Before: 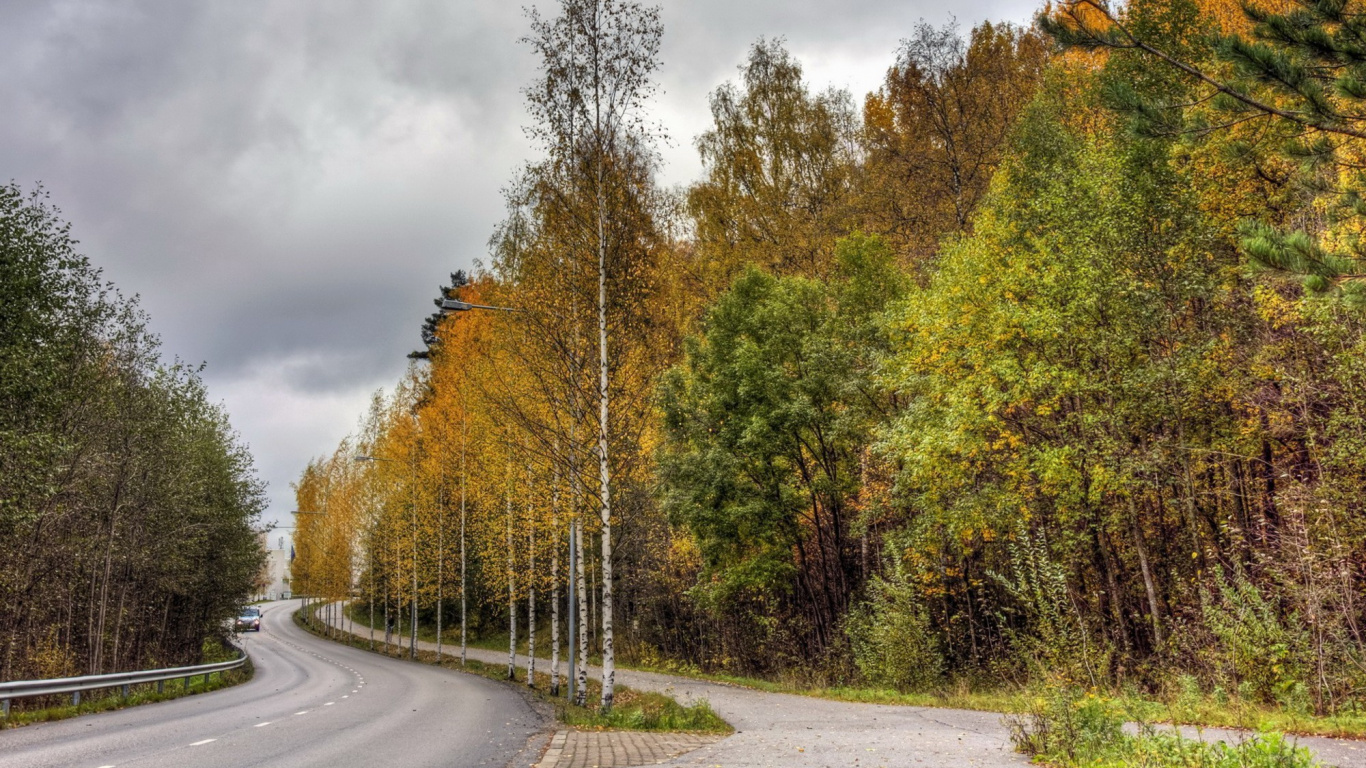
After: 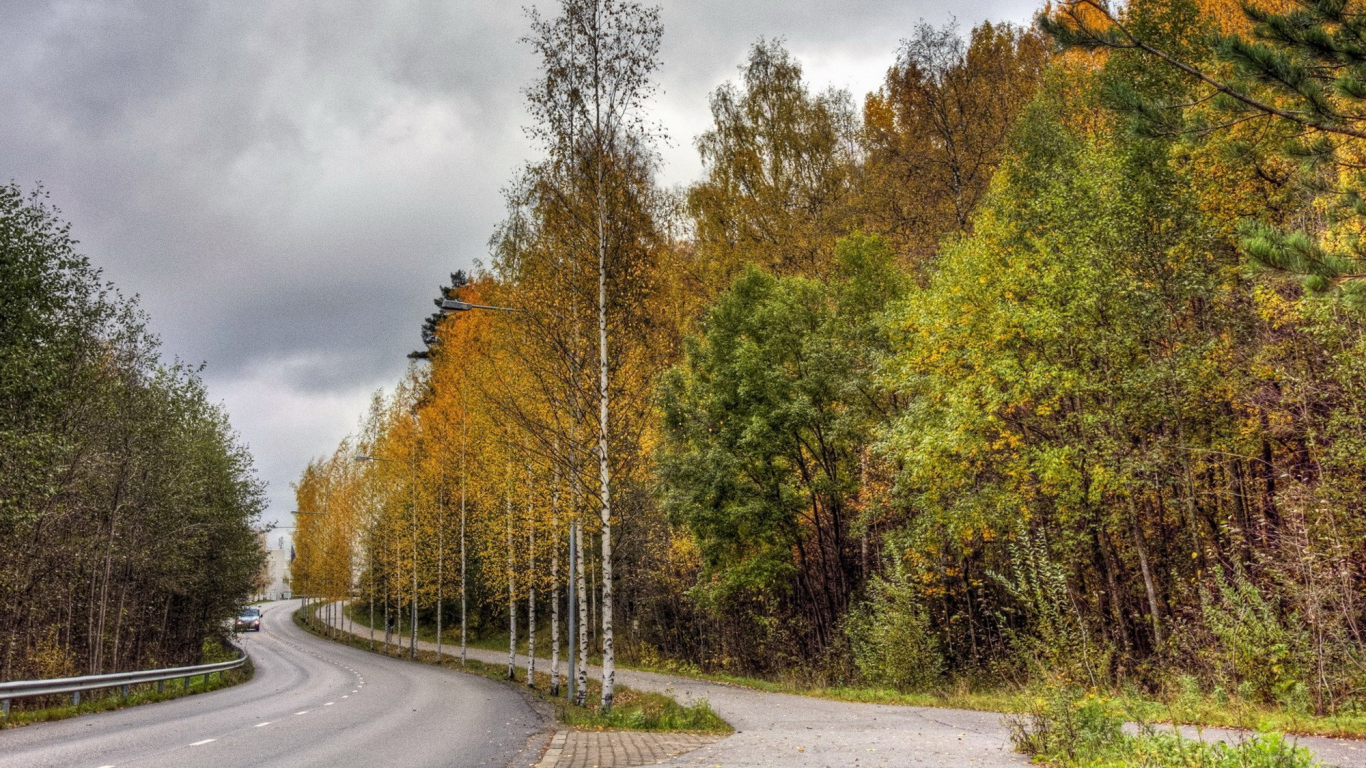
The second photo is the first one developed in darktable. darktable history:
tone equalizer: on, module defaults
white balance: emerald 1
grain: coarseness 0.09 ISO, strength 16.61%
